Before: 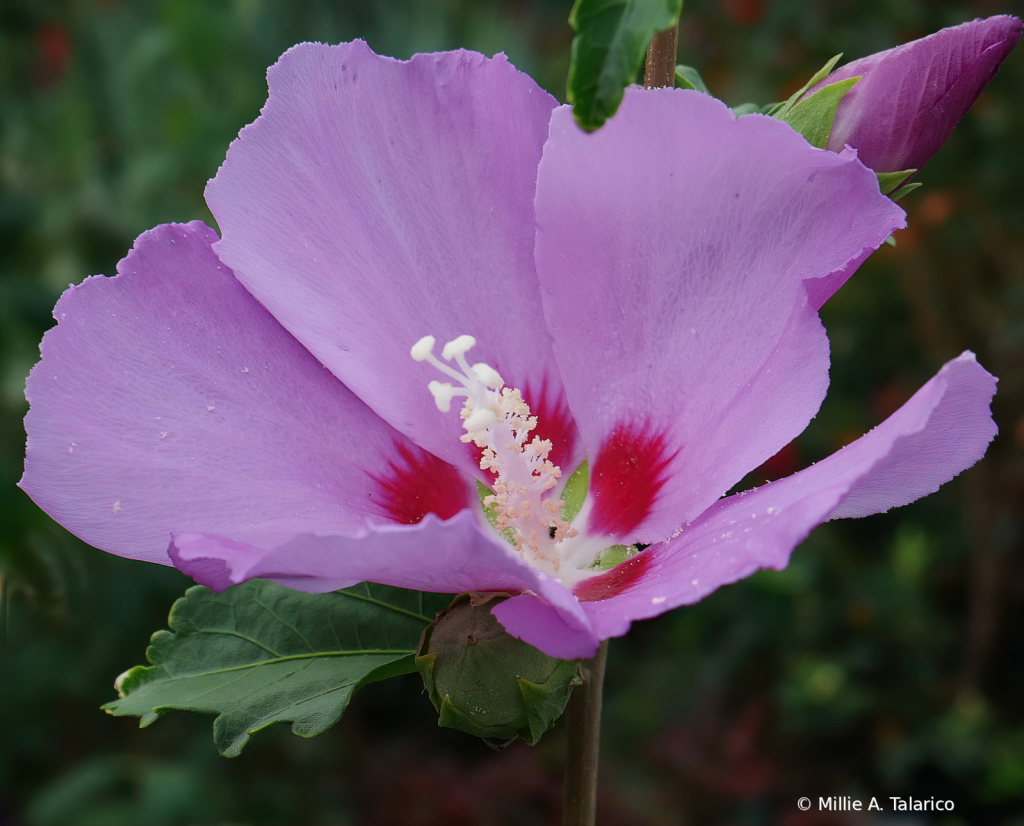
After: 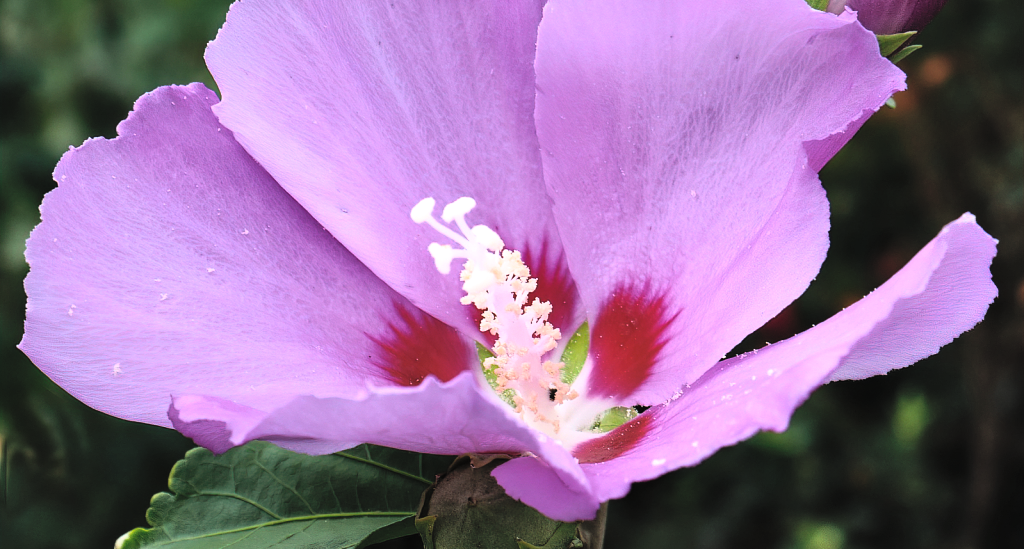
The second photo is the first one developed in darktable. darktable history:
contrast brightness saturation: contrast 0.1, brightness 0.3, saturation 0.14
color balance rgb: perceptual brilliance grading › highlights 14.29%, perceptual brilliance grading › mid-tones -5.92%, perceptual brilliance grading › shadows -26.83%, global vibrance 31.18%
crop: top 16.727%, bottom 16.727%
filmic rgb: black relative exposure -9.08 EV, white relative exposure 2.3 EV, hardness 7.49
shadows and highlights: soften with gaussian
